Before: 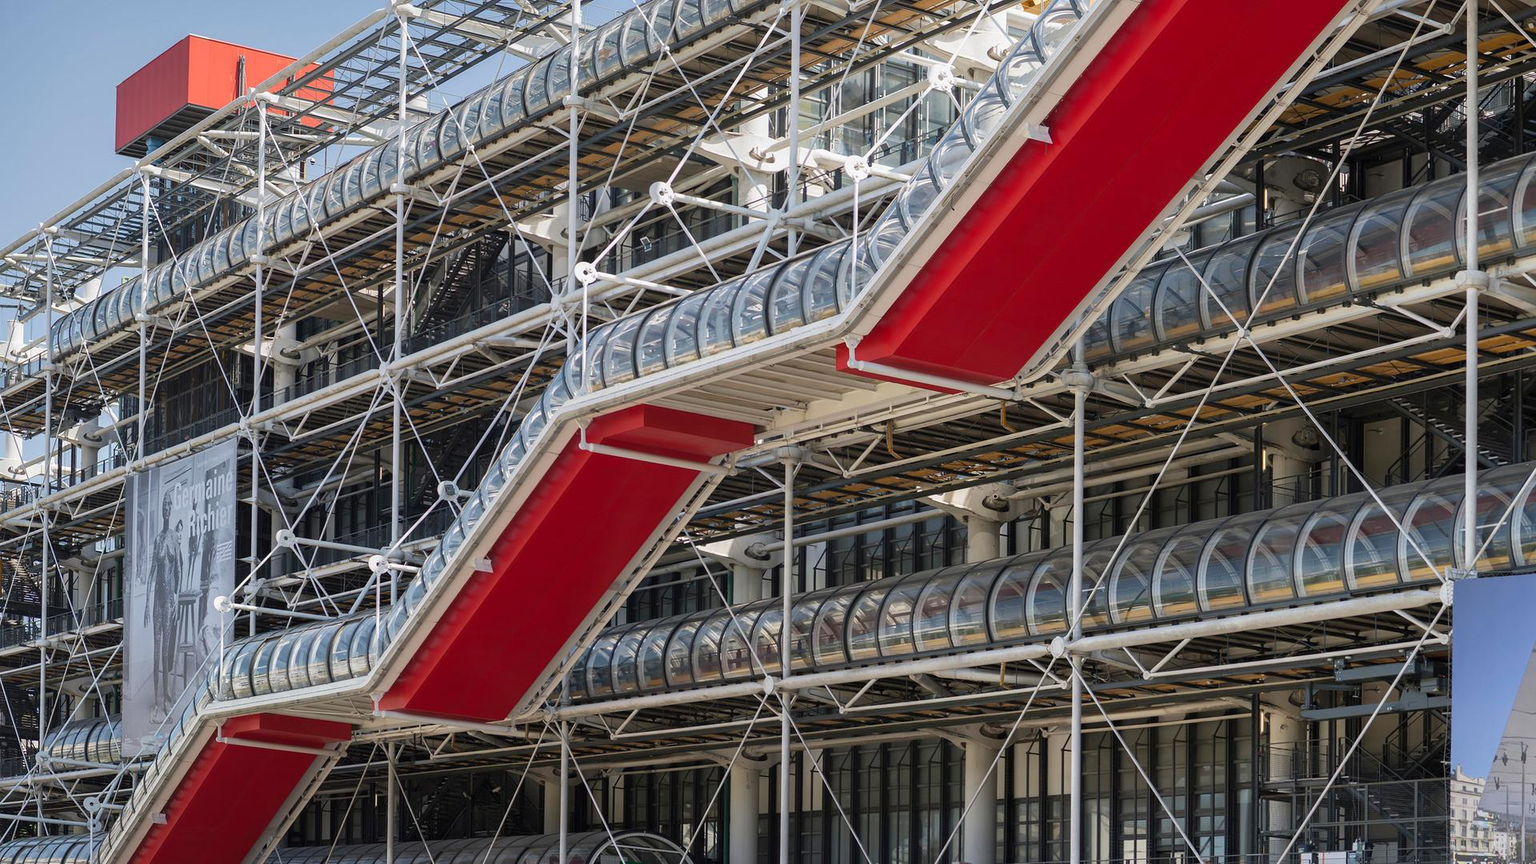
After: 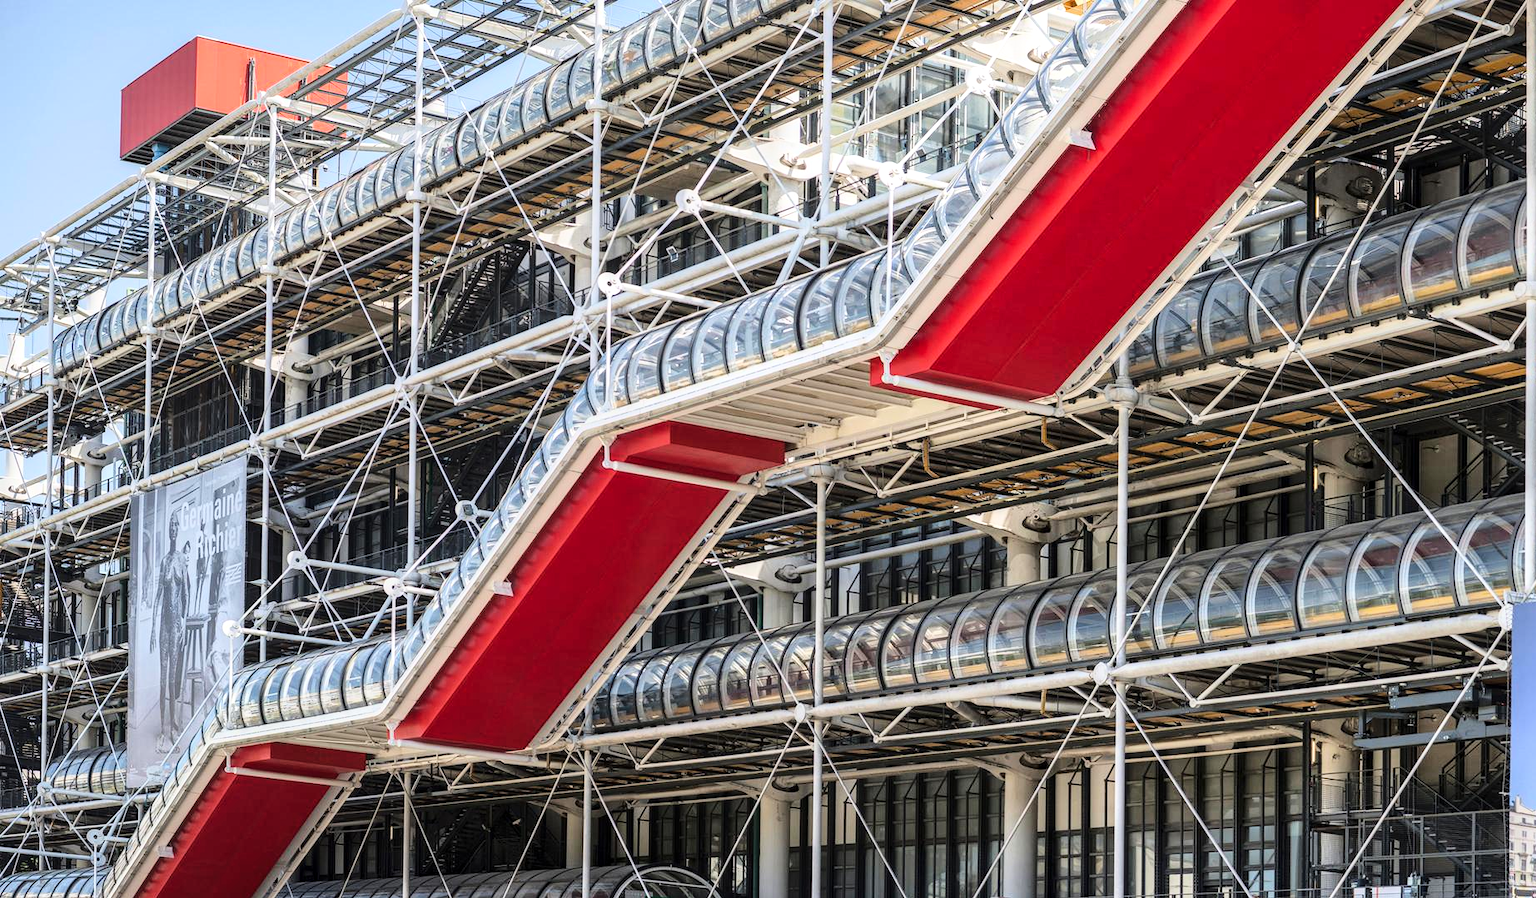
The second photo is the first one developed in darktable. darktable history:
local contrast: on, module defaults
base curve: curves: ch0 [(0, 0) (0.028, 0.03) (0.121, 0.232) (0.46, 0.748) (0.859, 0.968) (1, 1)]
crop: right 3.887%, bottom 0.023%
